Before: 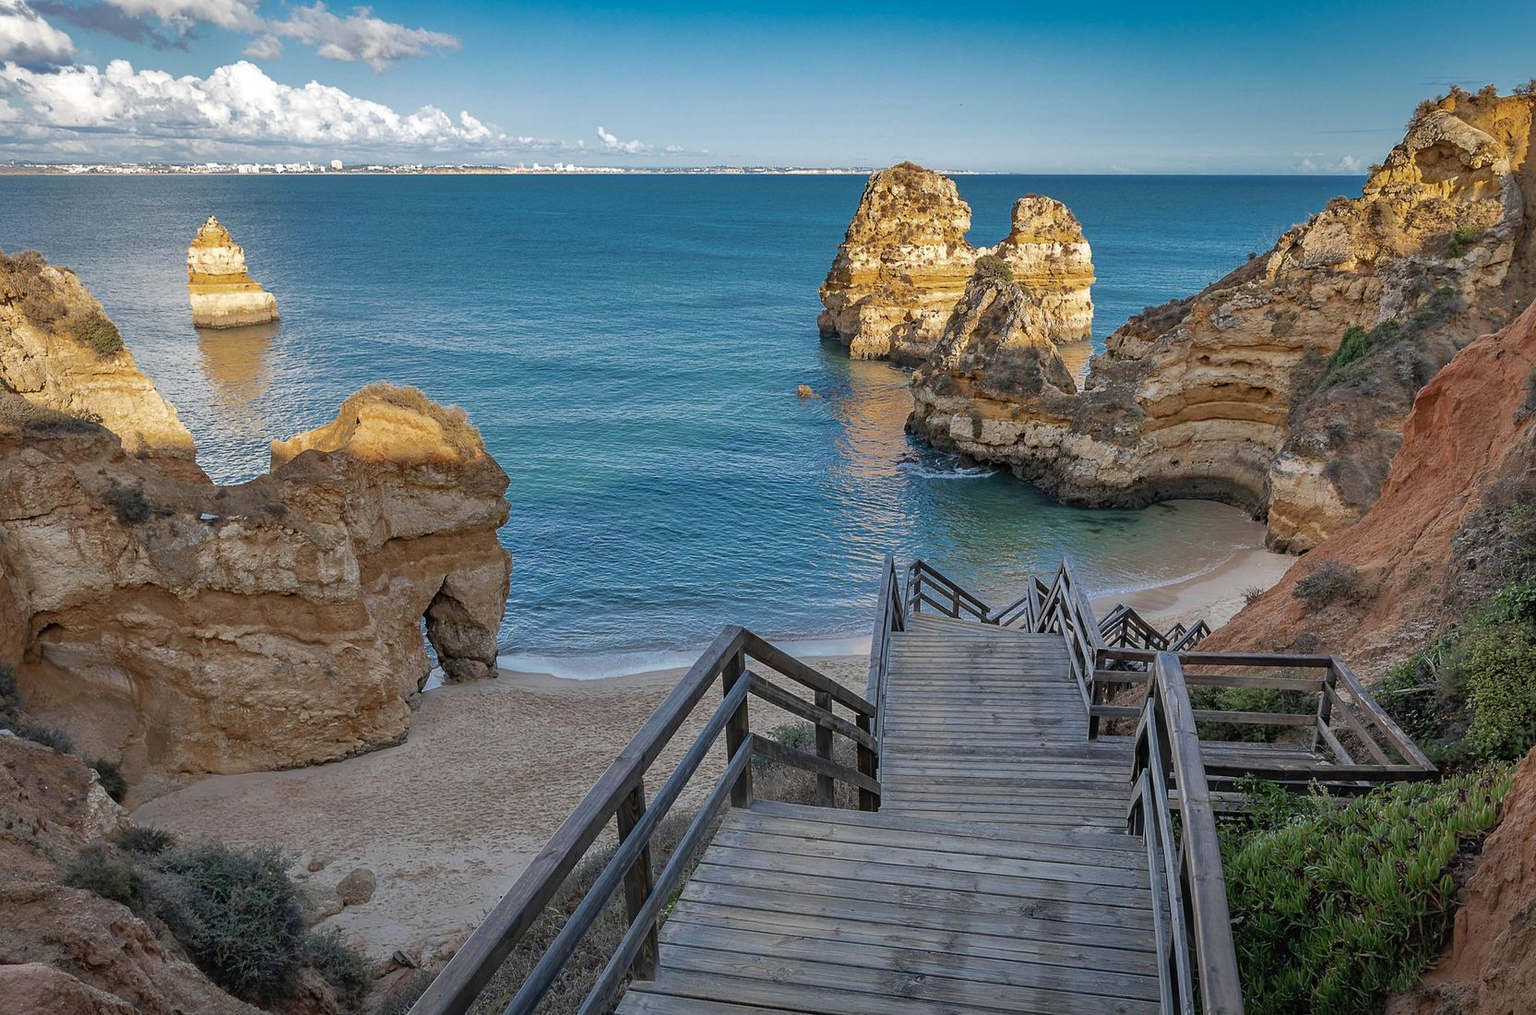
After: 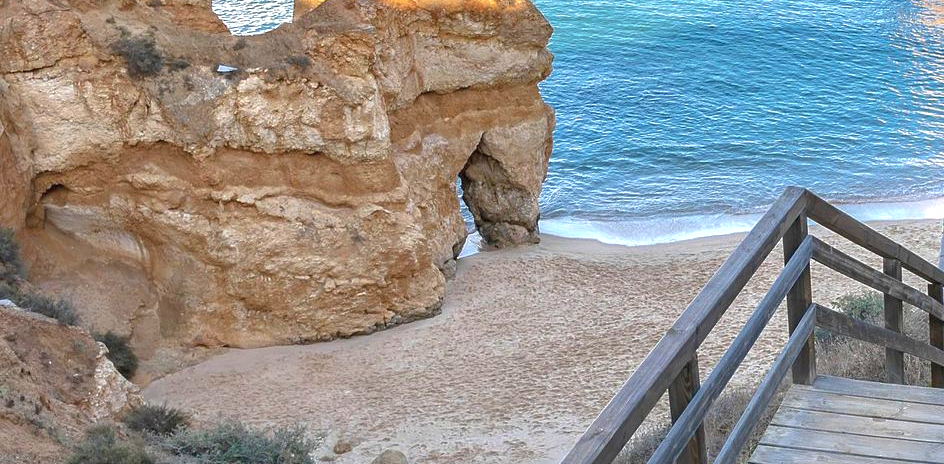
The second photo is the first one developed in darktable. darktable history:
crop: top 44.651%, right 43.257%, bottom 13.08%
exposure: black level correction 0, exposure 1.277 EV, compensate highlight preservation false
shadows and highlights: on, module defaults
